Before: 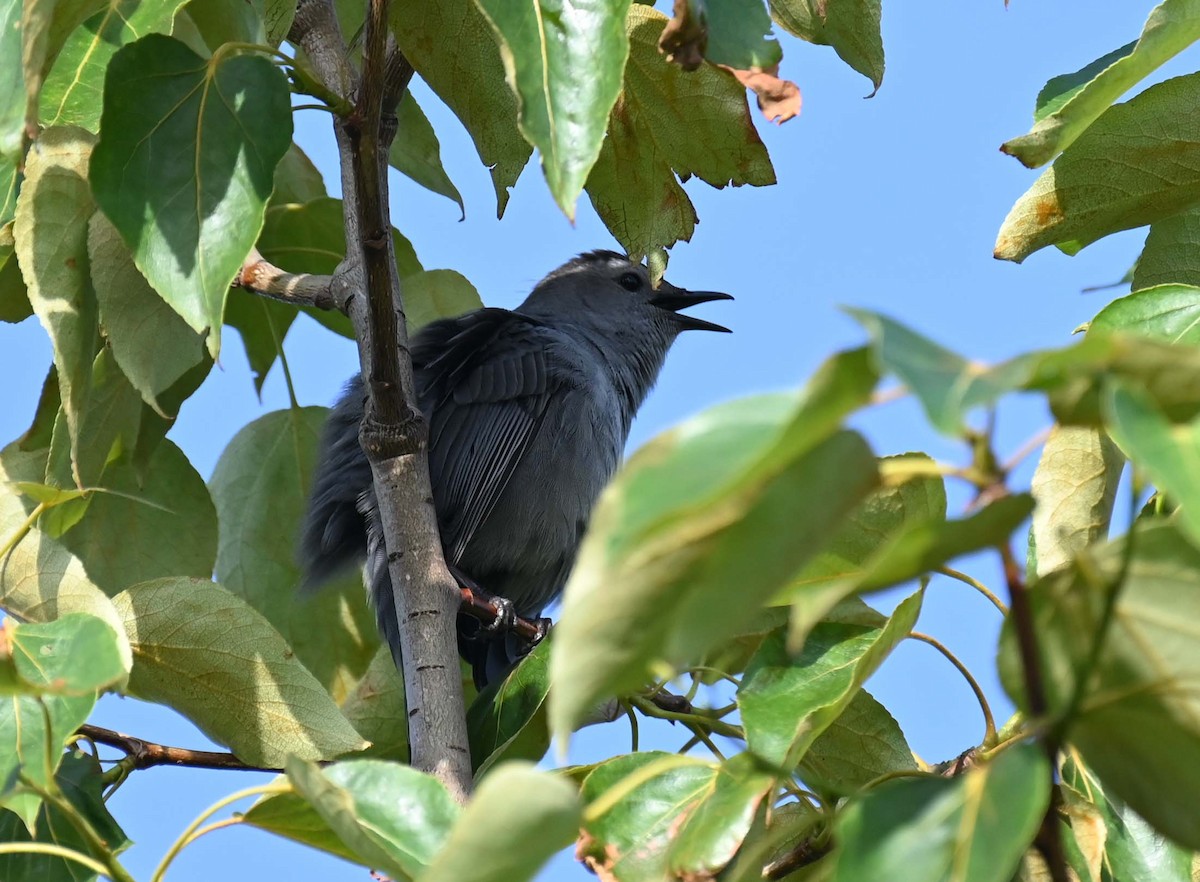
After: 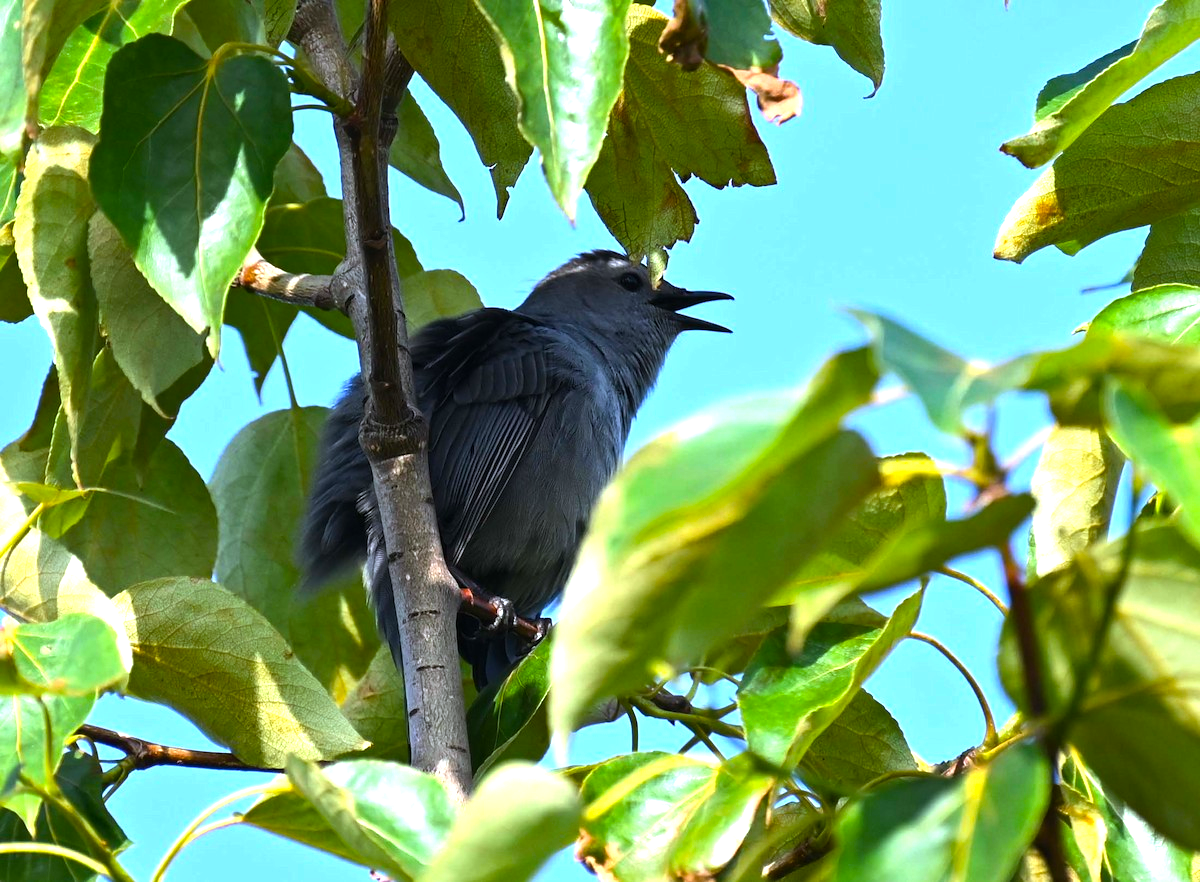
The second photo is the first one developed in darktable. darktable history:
color balance rgb: highlights gain › luminance 16.739%, highlights gain › chroma 2.931%, highlights gain › hue 260.42°, perceptual saturation grading › global saturation 31.154%, perceptual brilliance grading › global brilliance -4.376%, perceptual brilliance grading › highlights 24.592%, perceptual brilliance grading › mid-tones 7.045%, perceptual brilliance grading › shadows -5.039%, global vibrance 20%
